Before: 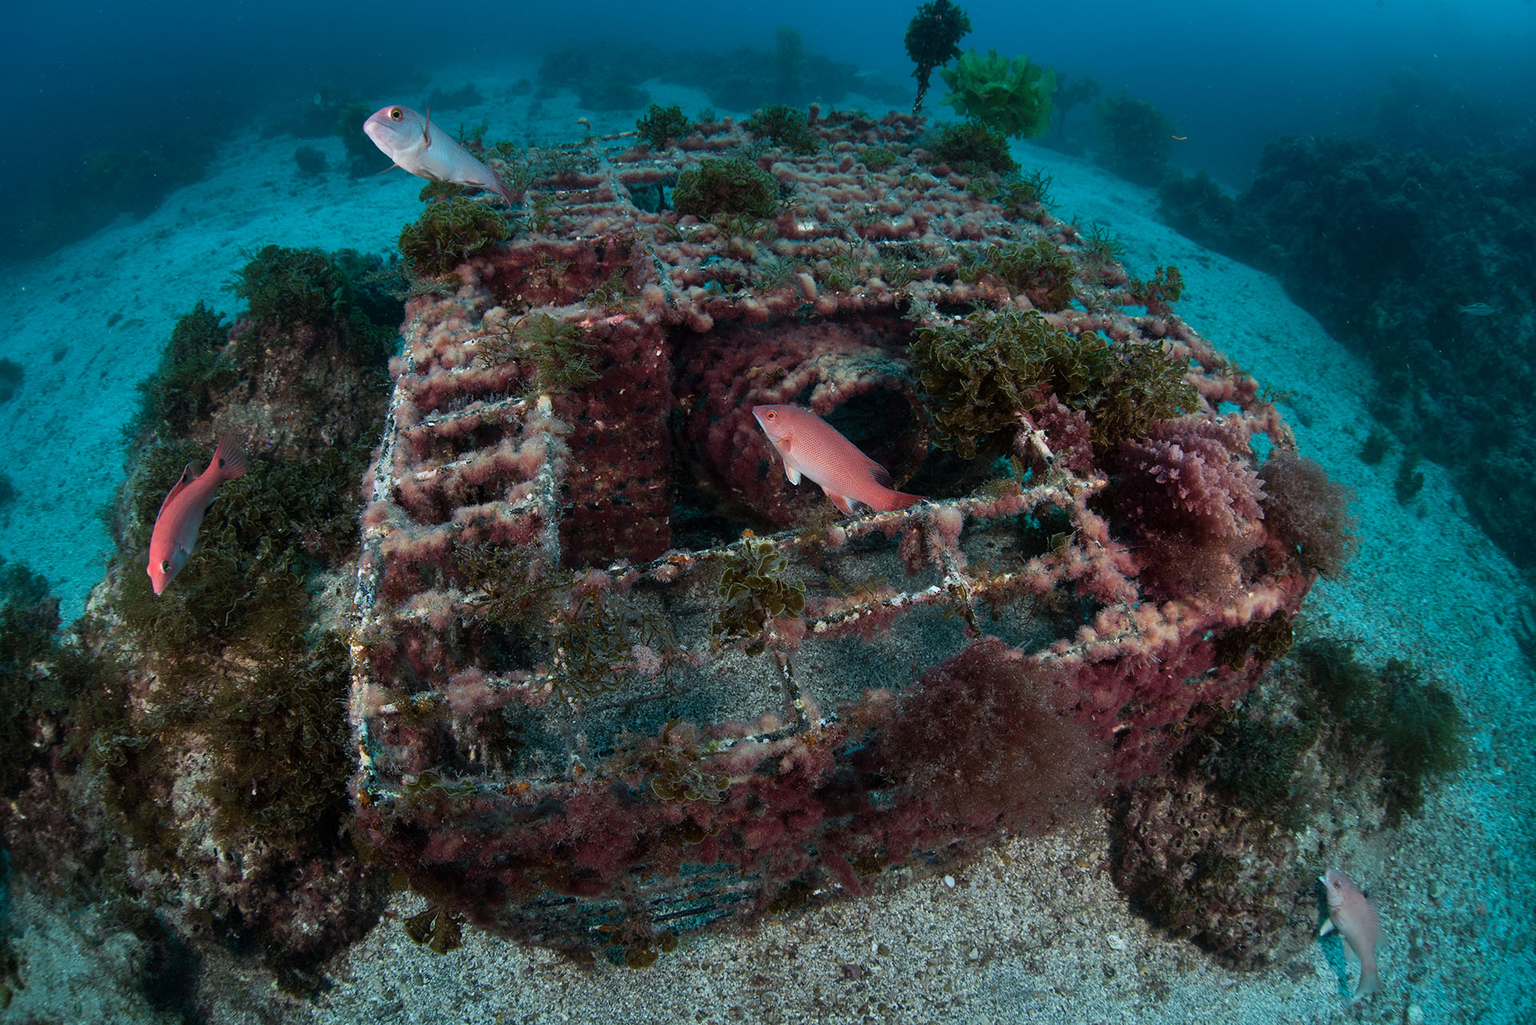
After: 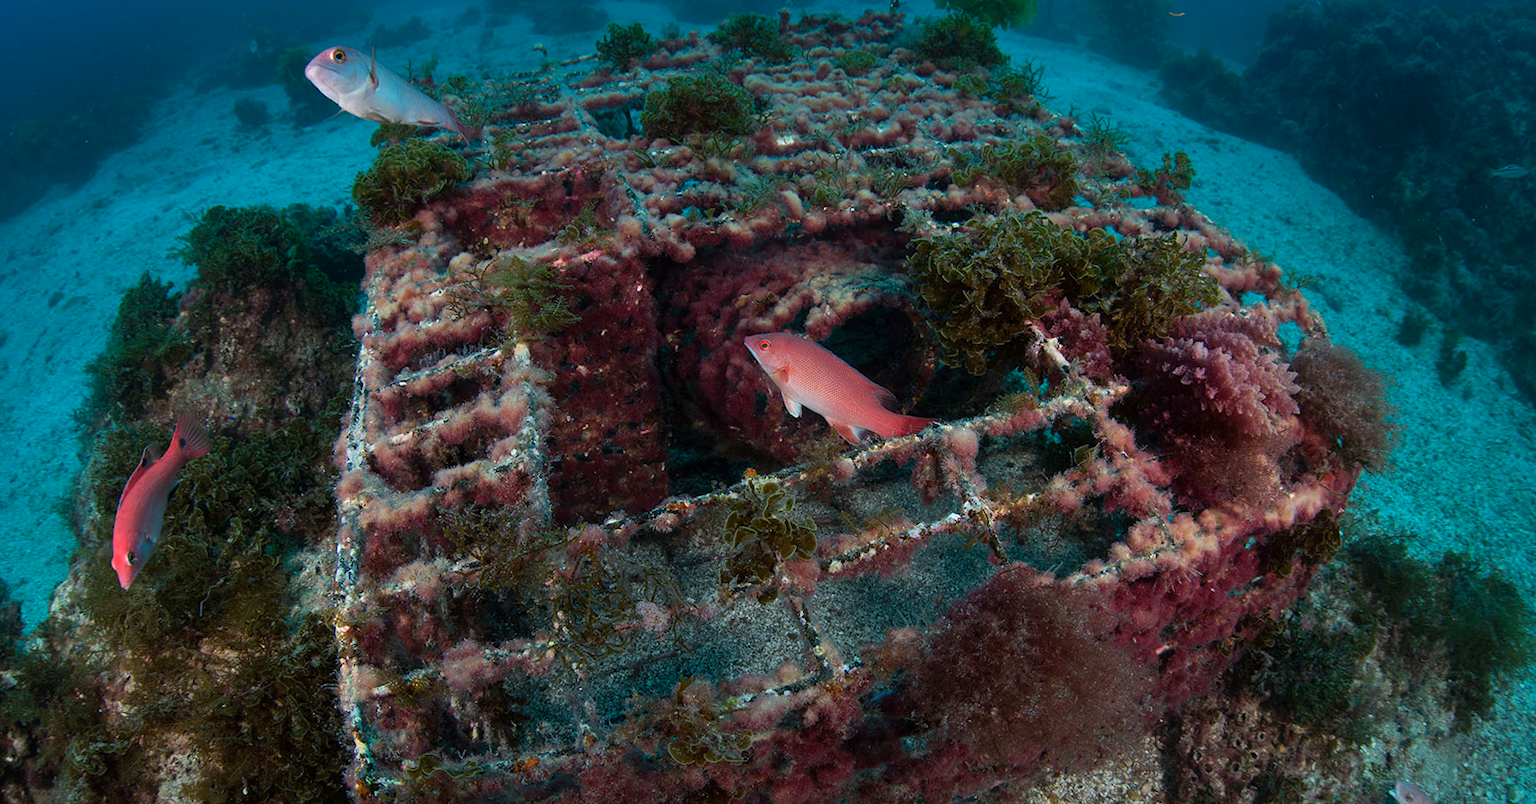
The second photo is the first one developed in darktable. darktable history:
color zones: curves: ch0 [(0, 0.613) (0.01, 0.613) (0.245, 0.448) (0.498, 0.529) (0.642, 0.665) (0.879, 0.777) (0.99, 0.613)]; ch1 [(0, 0) (0.143, 0) (0.286, 0) (0.429, 0) (0.571, 0) (0.714, 0) (0.857, 0)], mix -121.96%
crop and rotate: top 5.667%, bottom 14.937%
rotate and perspective: rotation -4.57°, crop left 0.054, crop right 0.944, crop top 0.087, crop bottom 0.914
